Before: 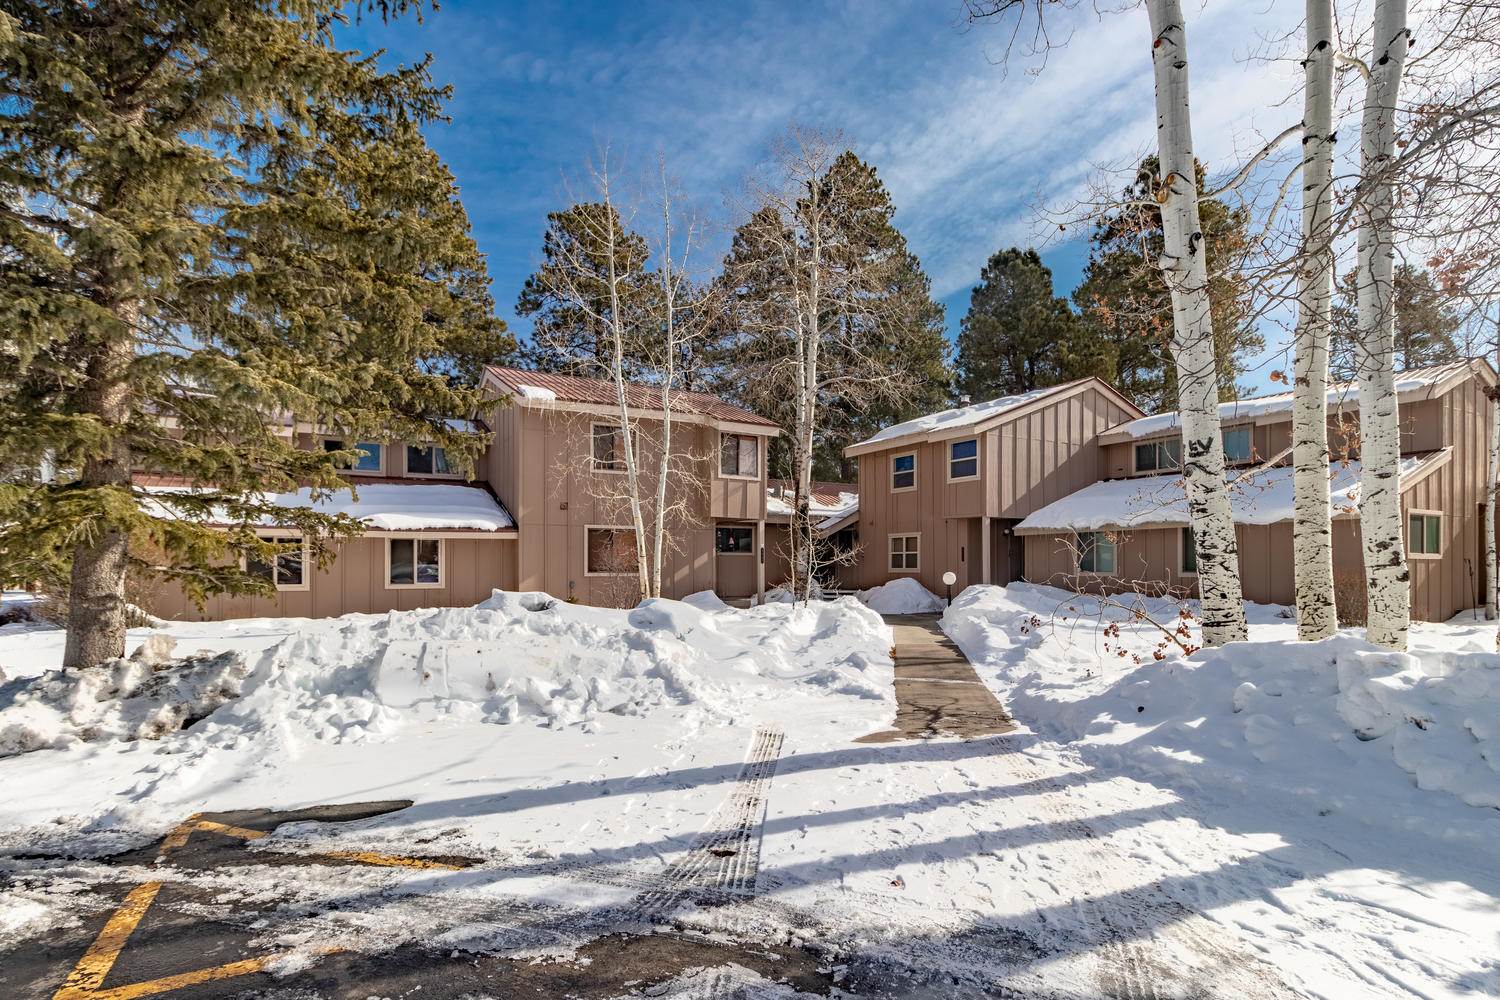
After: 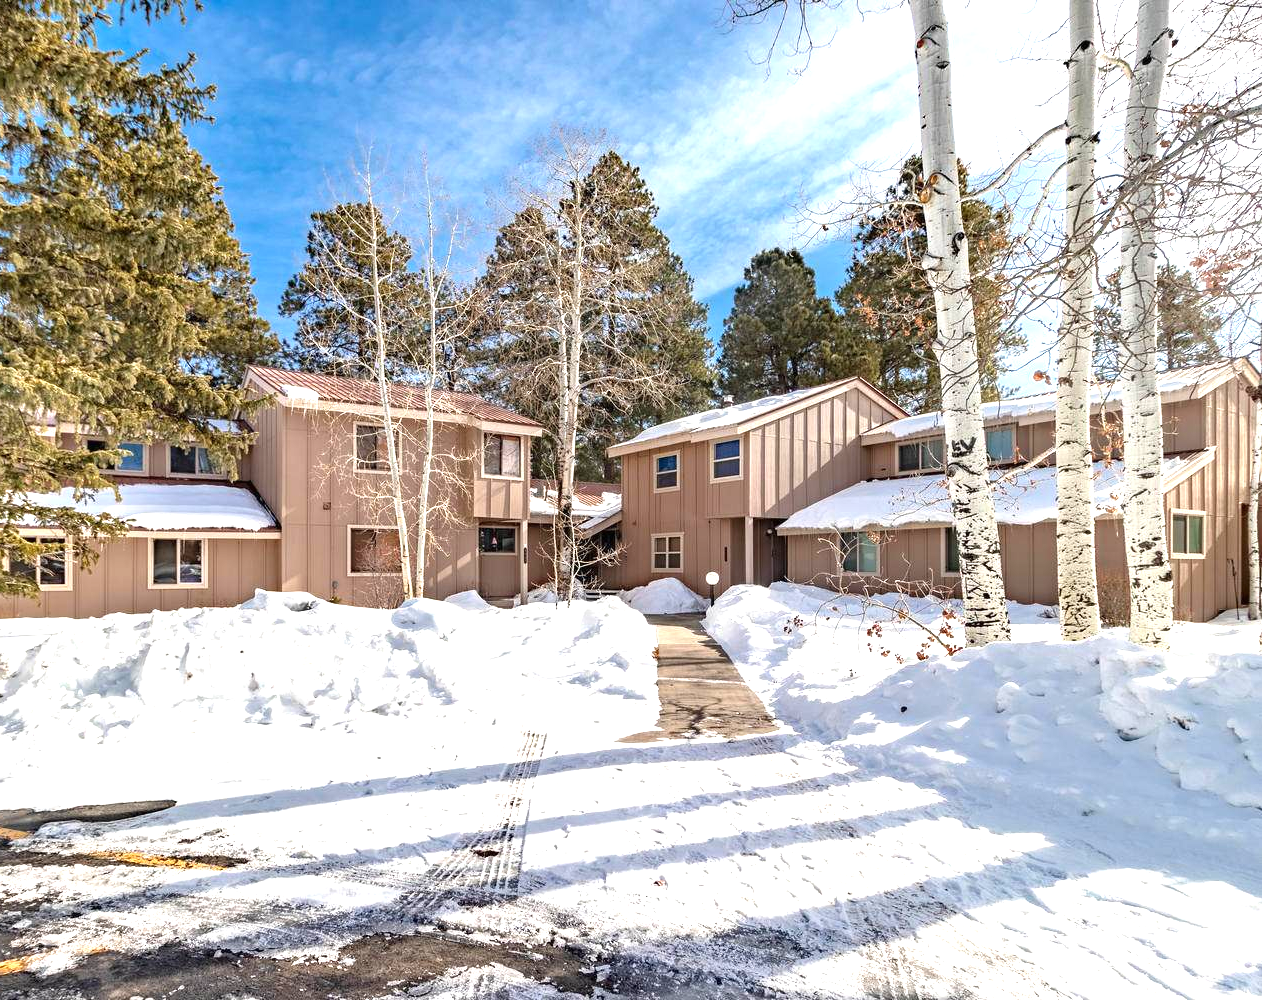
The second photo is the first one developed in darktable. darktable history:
crop: left 15.837%
exposure: black level correction 0, exposure 1 EV, compensate highlight preservation false
